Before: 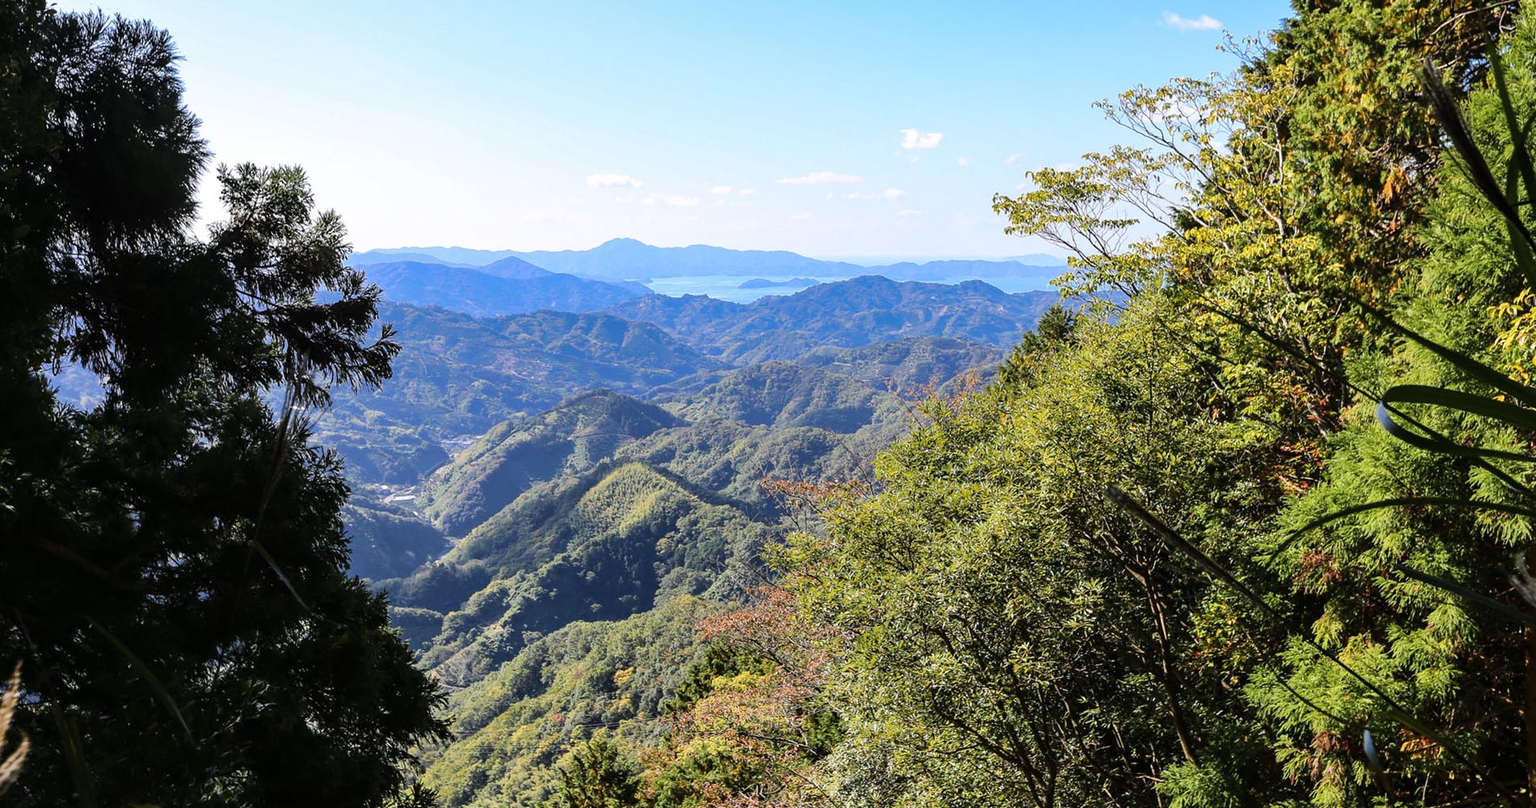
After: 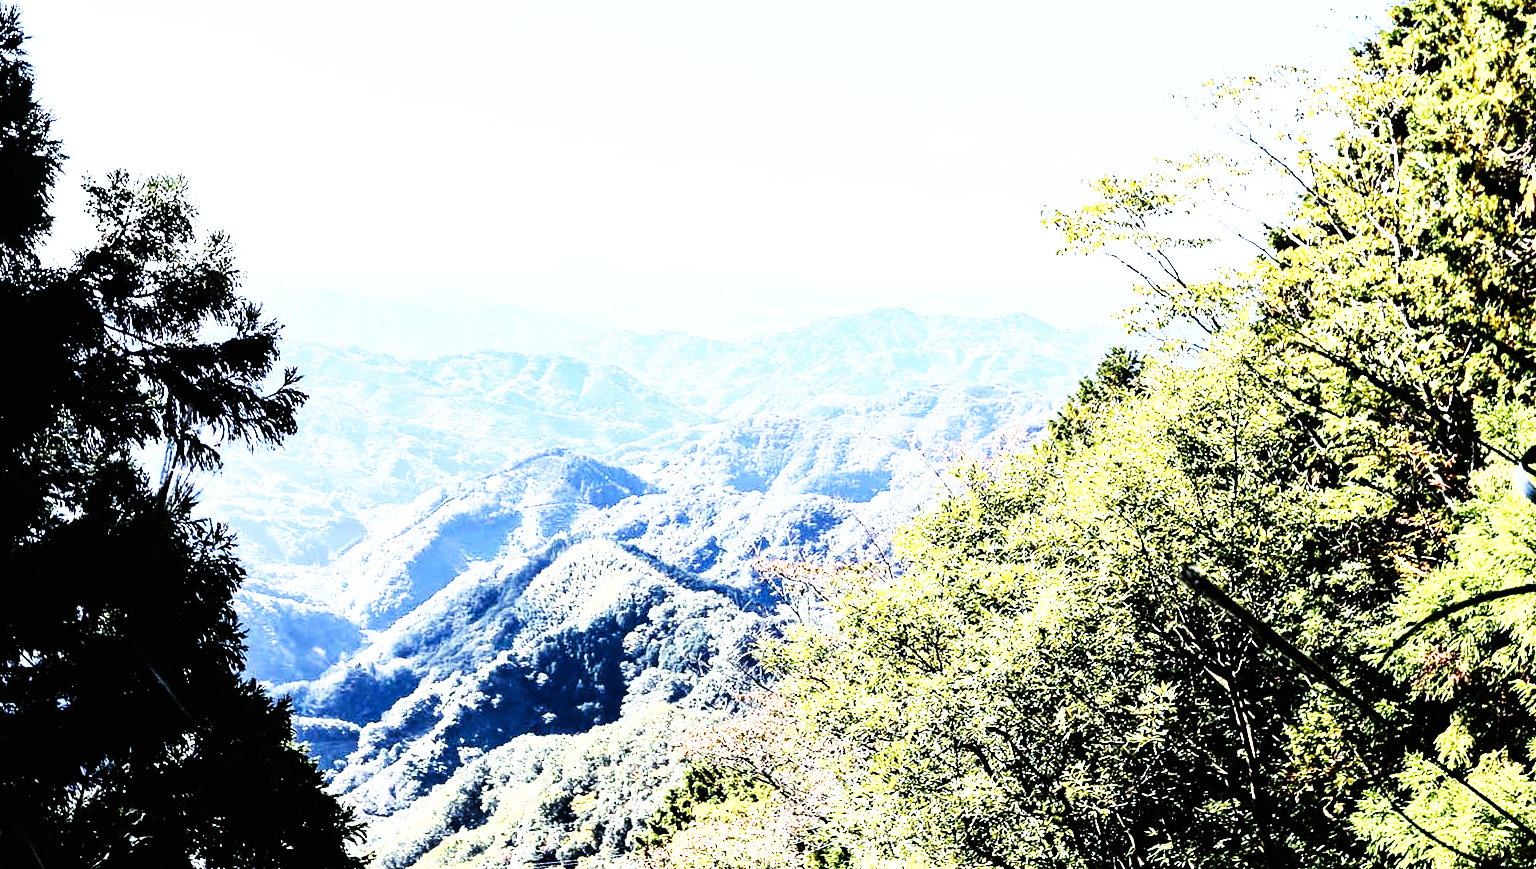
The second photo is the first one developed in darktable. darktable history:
crop: left 9.929%, top 3.475%, right 9.188%, bottom 9.529%
white balance: red 0.926, green 1.003, blue 1.133
rgb curve: curves: ch0 [(0, 0) (0.21, 0.15) (0.24, 0.21) (0.5, 0.75) (0.75, 0.96) (0.89, 0.99) (1, 1)]; ch1 [(0, 0.02) (0.21, 0.13) (0.25, 0.2) (0.5, 0.67) (0.75, 0.9) (0.89, 0.97) (1, 1)]; ch2 [(0, 0.02) (0.21, 0.13) (0.25, 0.2) (0.5, 0.67) (0.75, 0.9) (0.89, 0.97) (1, 1)], compensate middle gray true
base curve: curves: ch0 [(0, 0) (0.007, 0.004) (0.027, 0.03) (0.046, 0.07) (0.207, 0.54) (0.442, 0.872) (0.673, 0.972) (1, 1)], preserve colors none
exposure: compensate exposure bias true, compensate highlight preservation false
